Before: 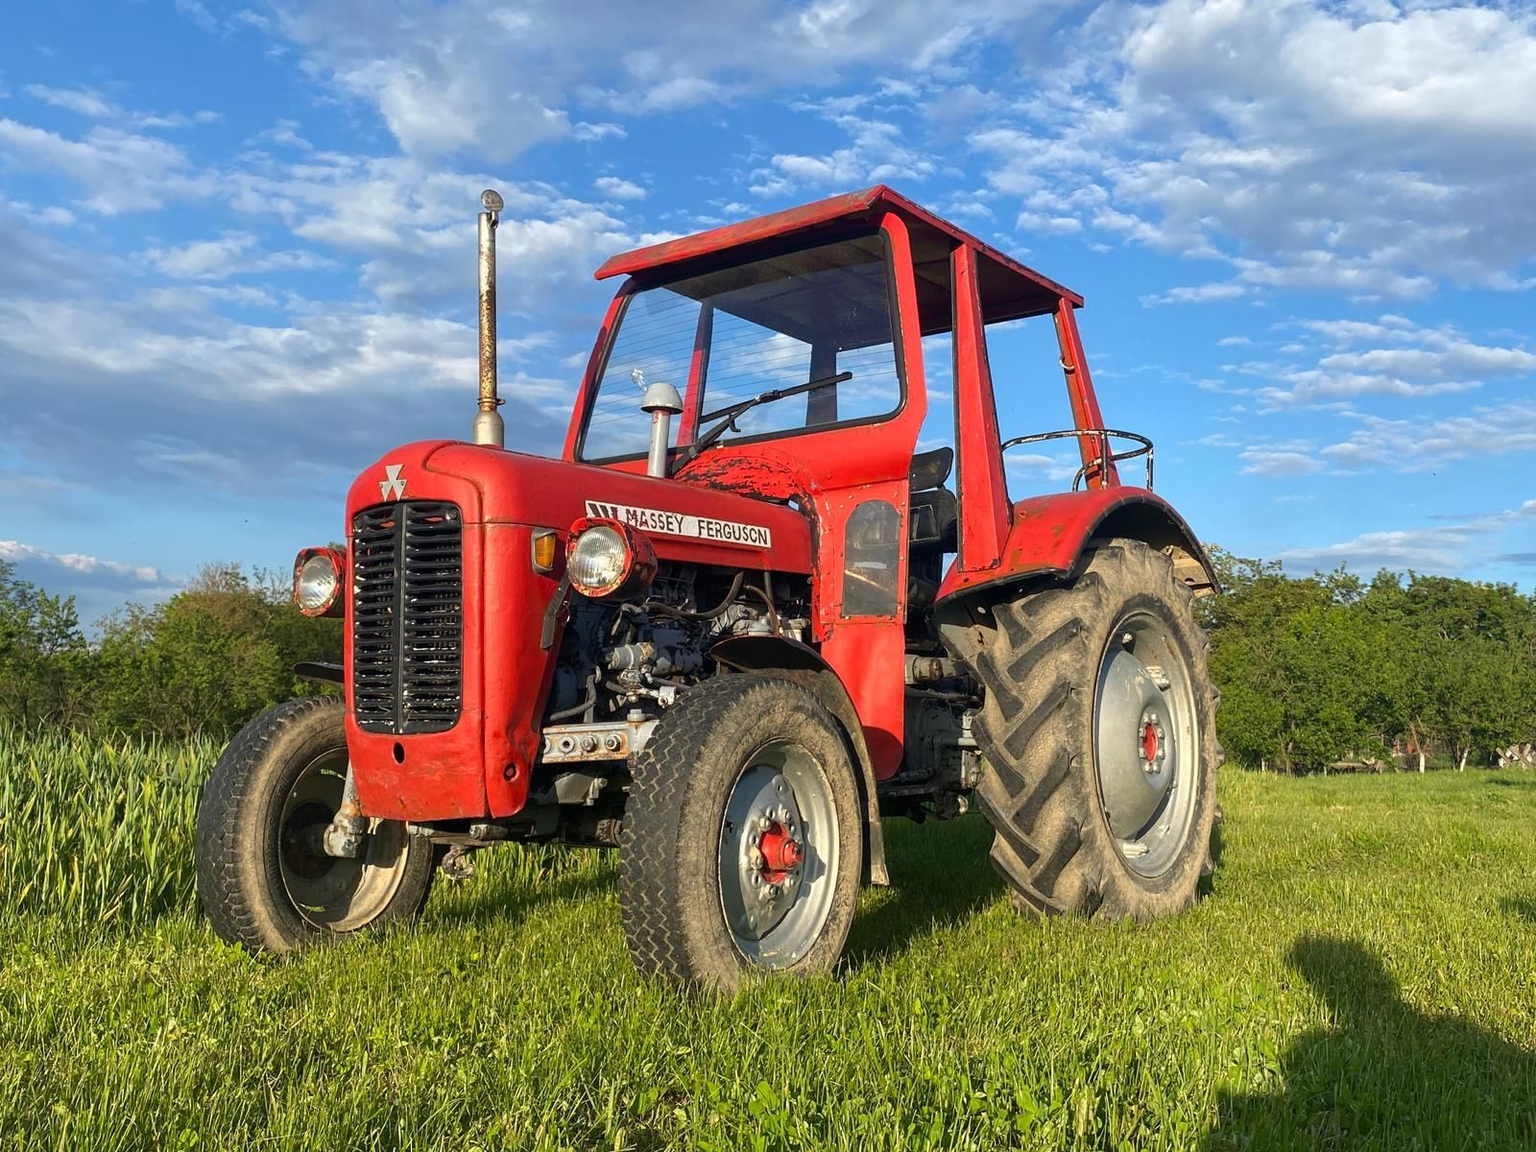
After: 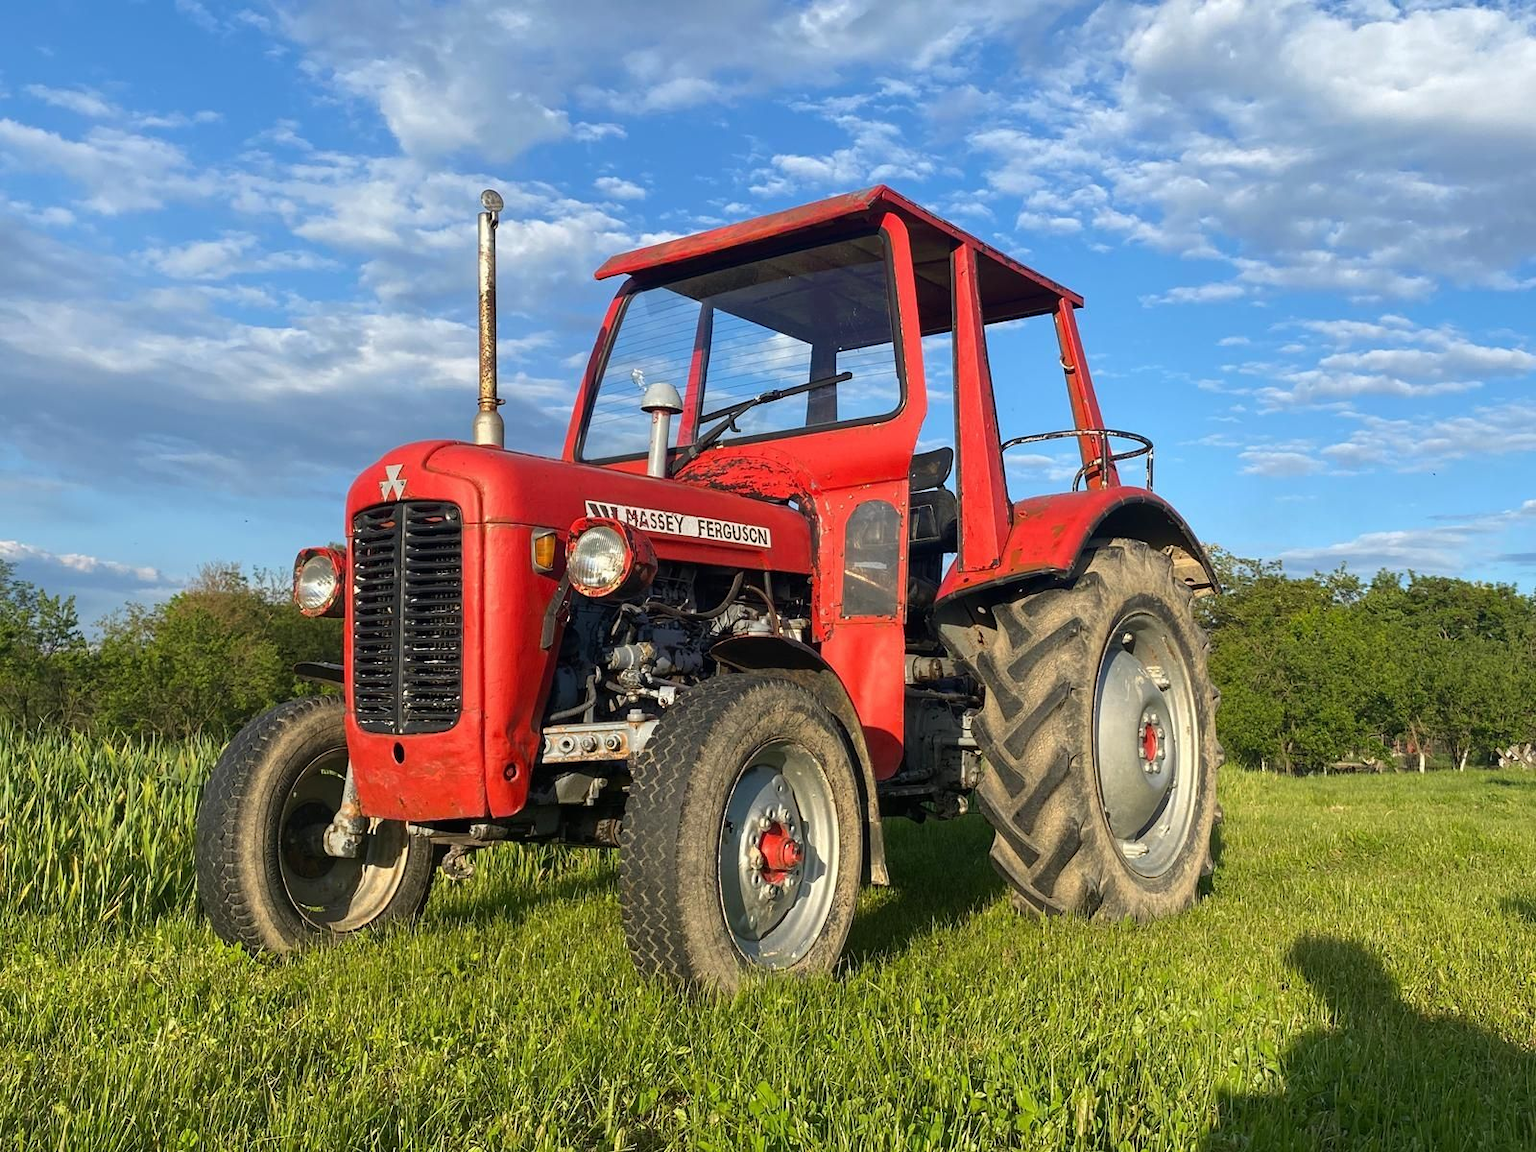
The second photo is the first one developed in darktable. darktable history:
color calibration: illuminant same as pipeline (D50), adaptation XYZ, x 0.346, y 0.358, temperature 5005.16 K
